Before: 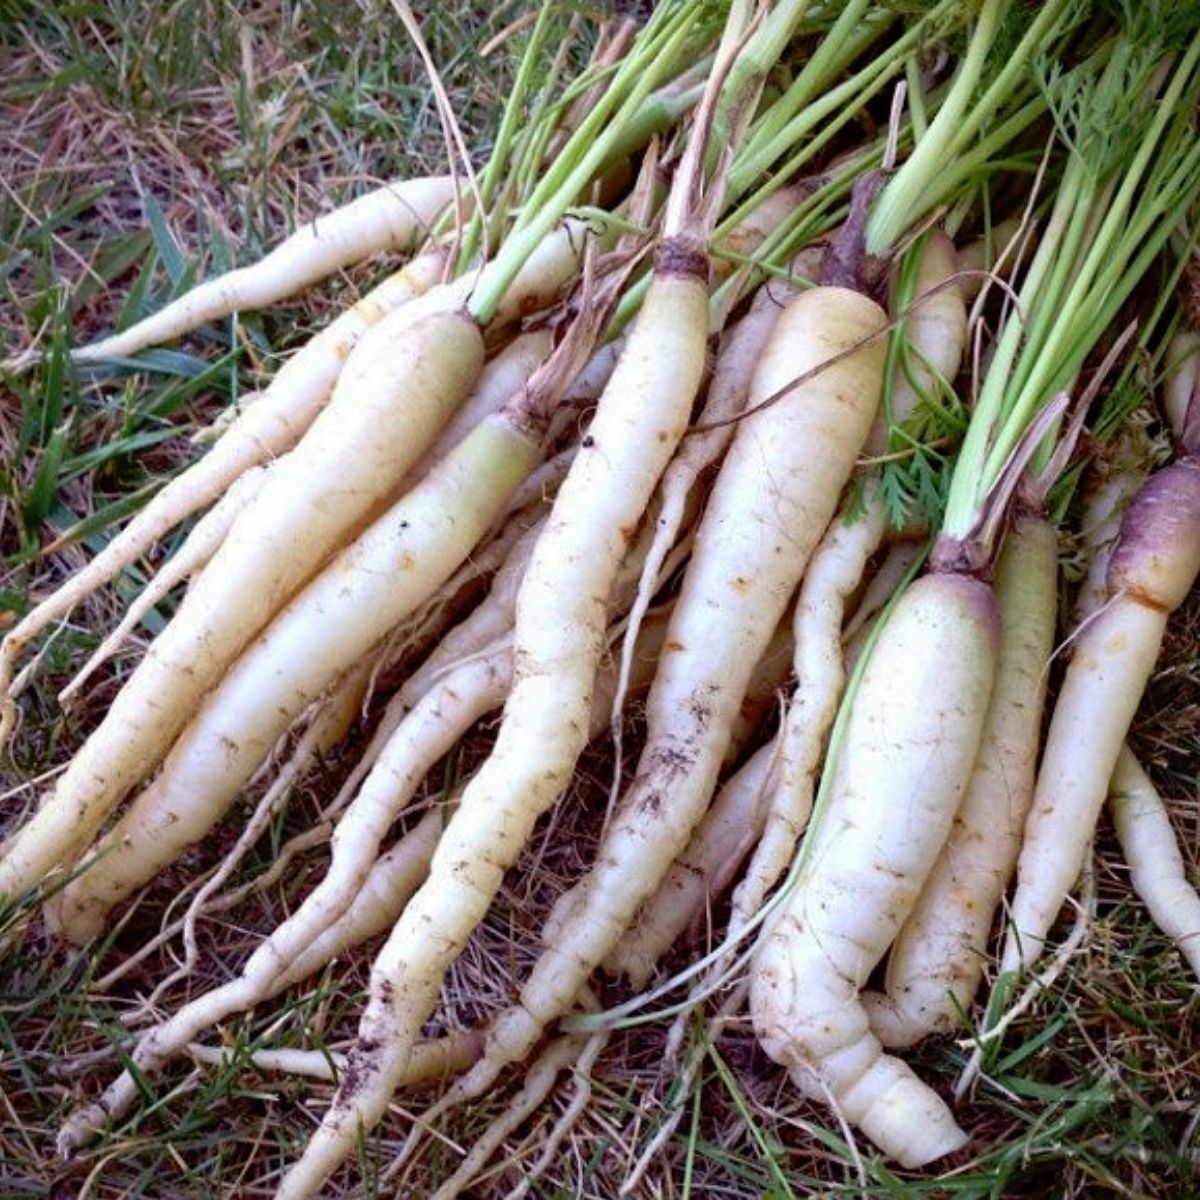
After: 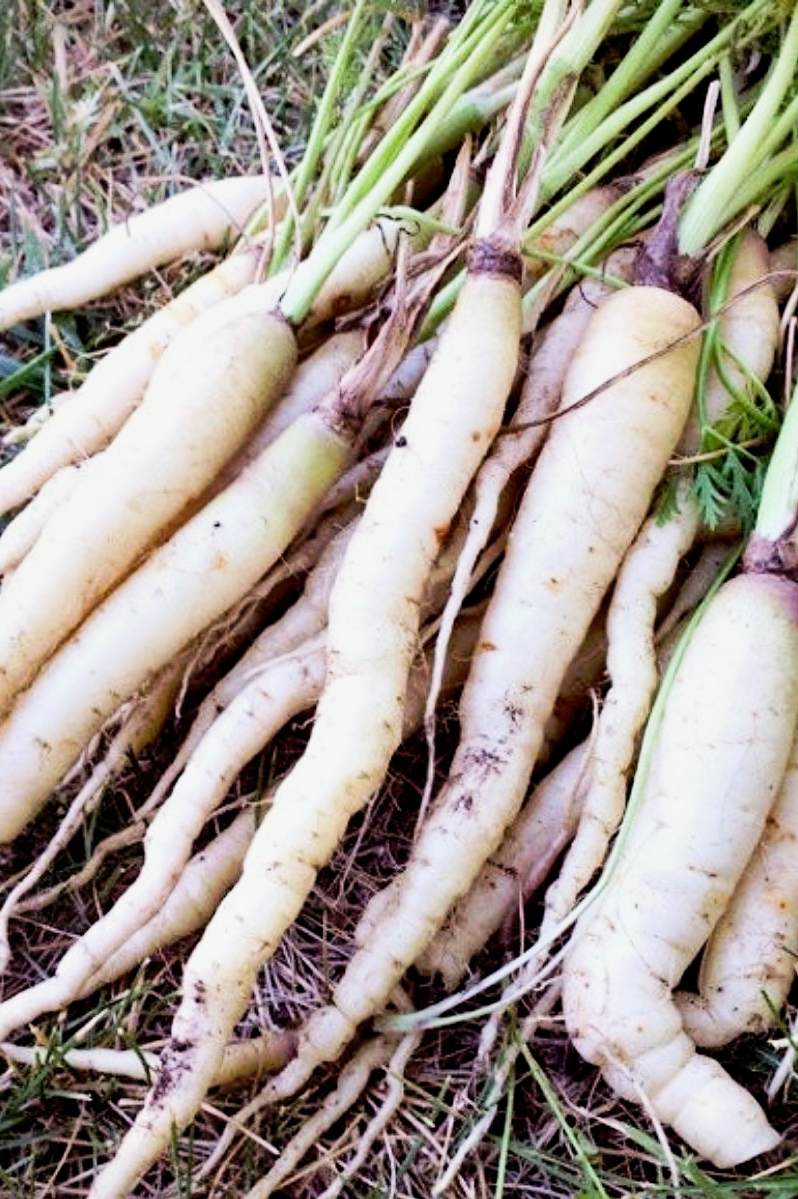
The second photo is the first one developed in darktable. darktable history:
crop and rotate: left 15.645%, right 17.806%
exposure: black level correction 0, exposure 0.691 EV, compensate highlight preservation false
shadows and highlights: low approximation 0.01, soften with gaussian
filmic rgb: black relative exposure -5.07 EV, white relative exposure 3.97 EV, hardness 2.89, contrast 1.406, highlights saturation mix -31.48%, contrast in shadows safe
